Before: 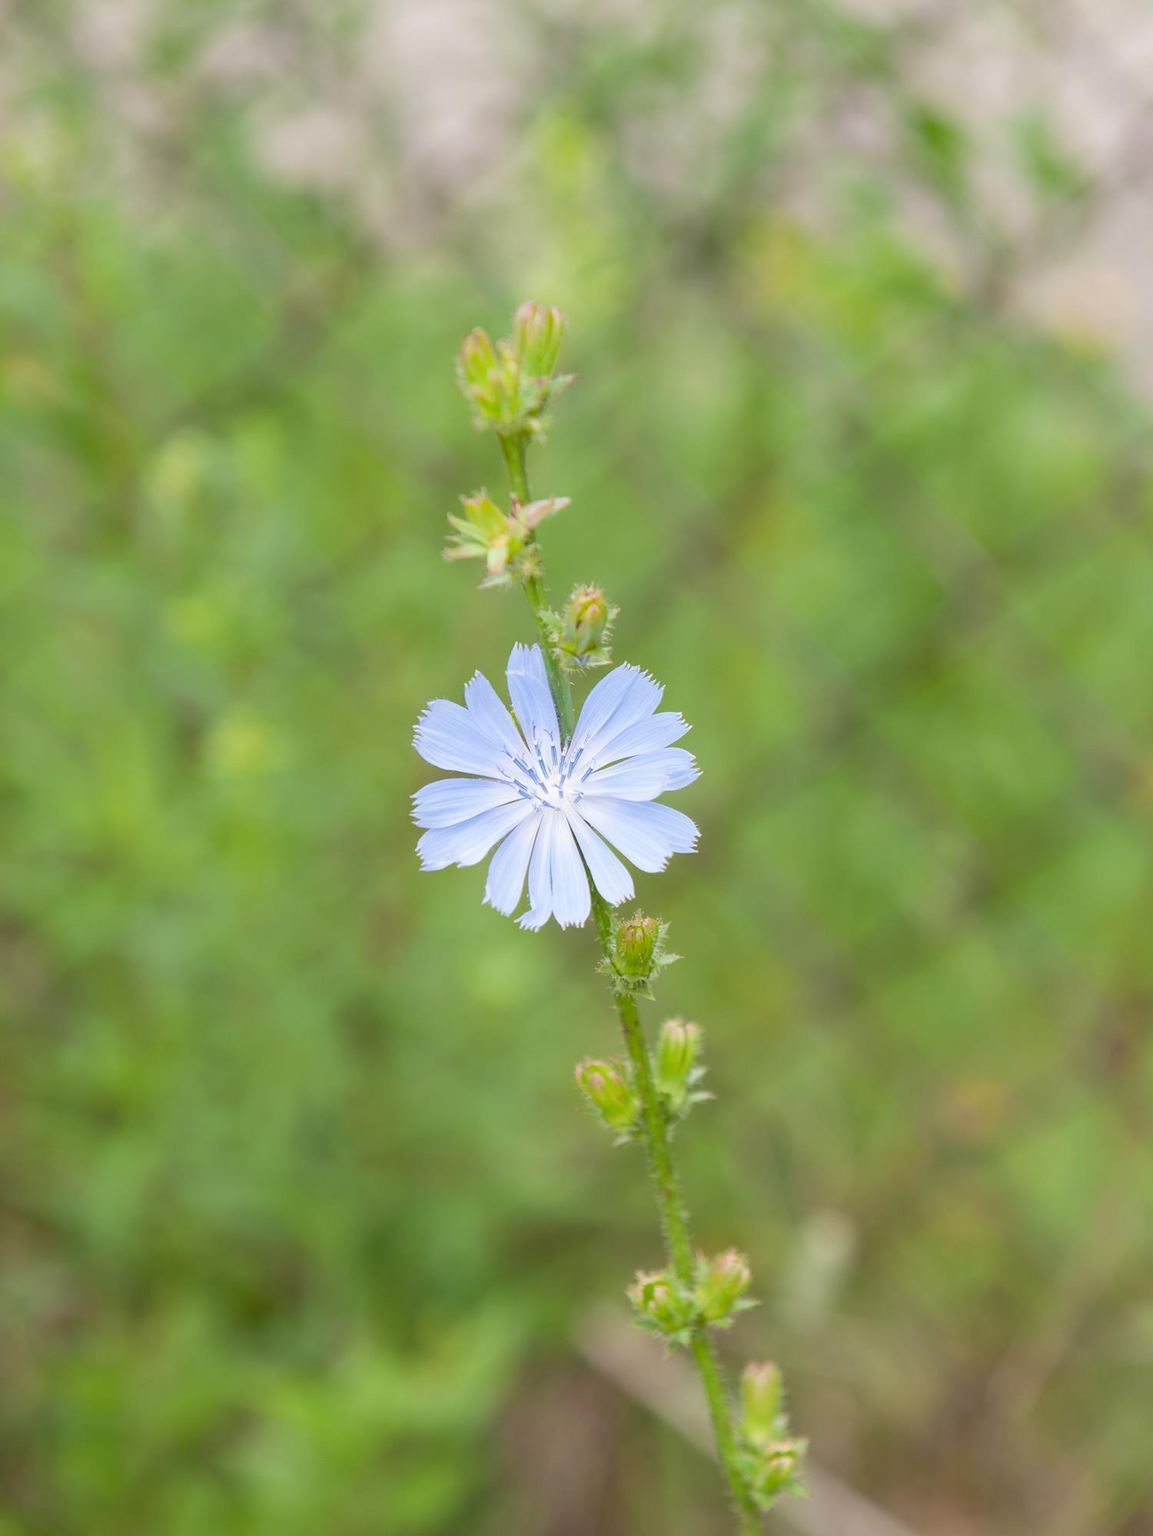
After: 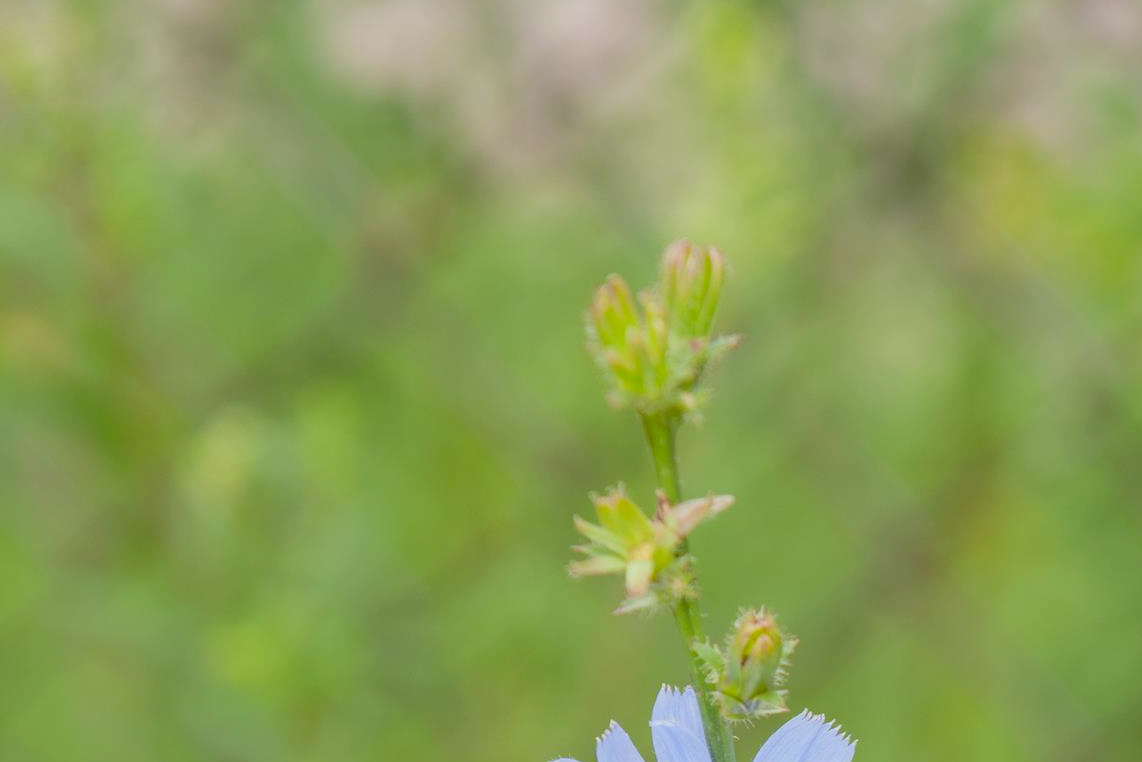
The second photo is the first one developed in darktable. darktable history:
contrast brightness saturation: contrast -0.118
crop: left 0.553%, top 7.645%, right 23.281%, bottom 54.19%
color correction: highlights b* 2.89
